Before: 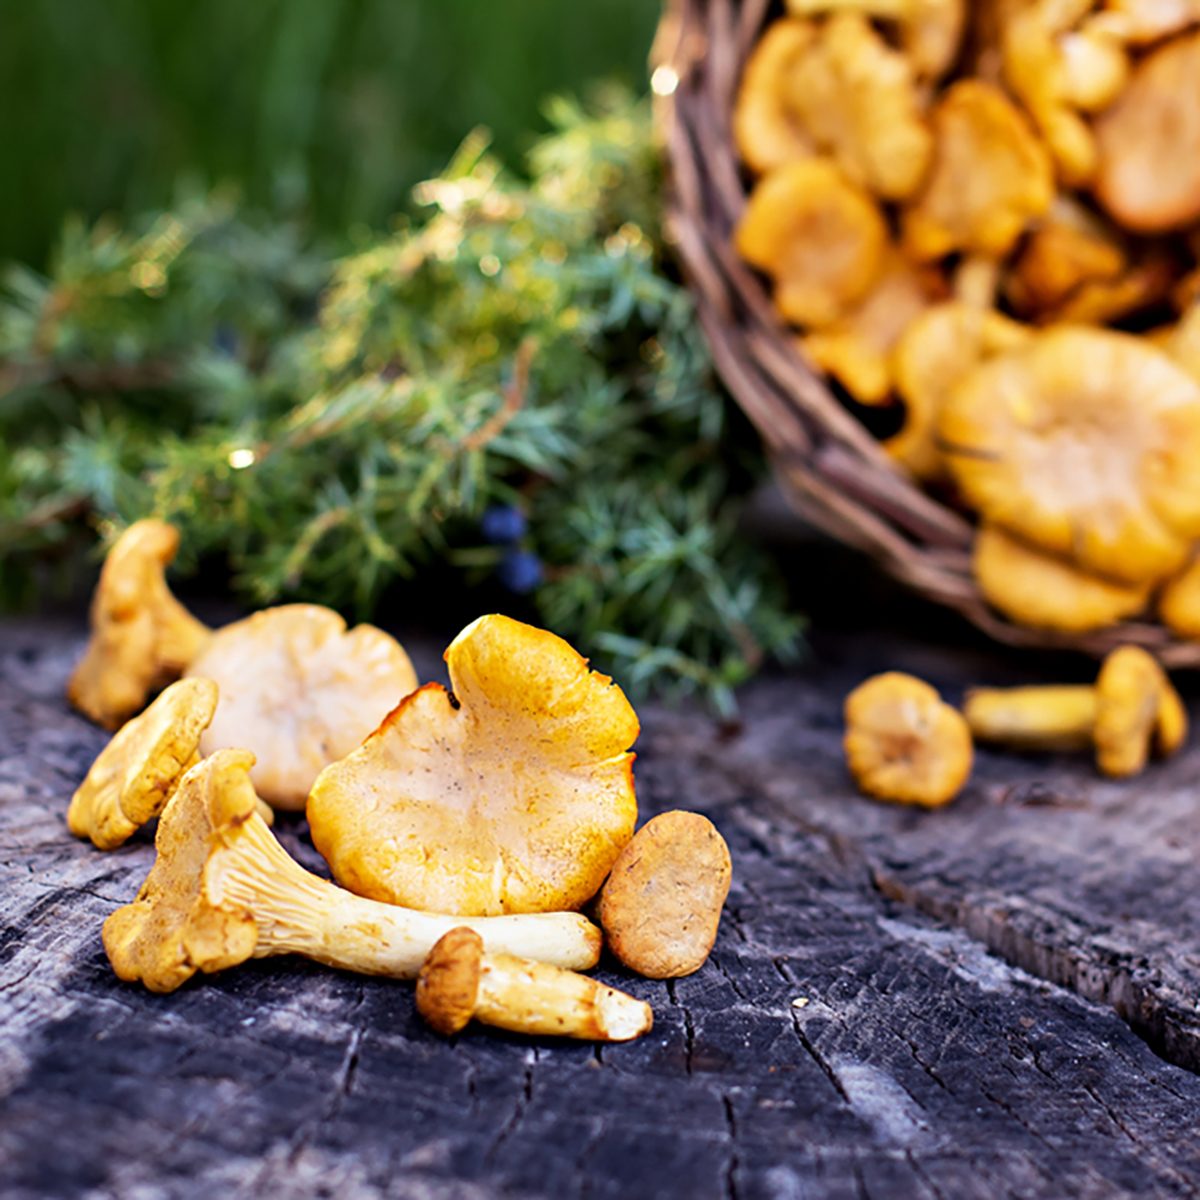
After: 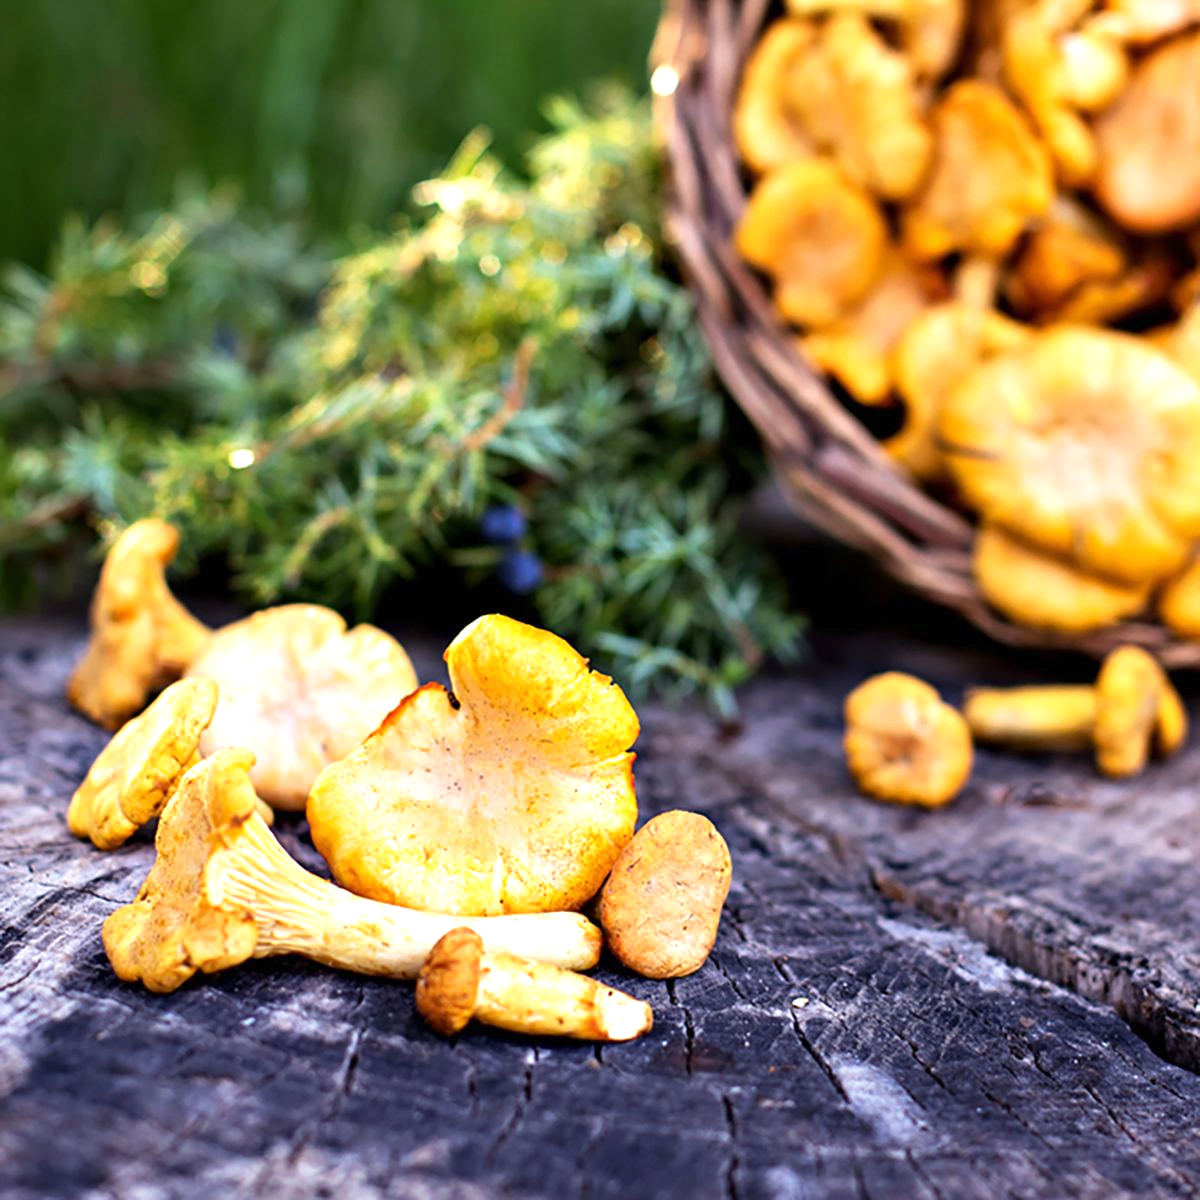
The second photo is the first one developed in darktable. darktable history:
sharpen: radius 2.883, amount 0.868, threshold 47.523
exposure: black level correction 0, exposure 0.5 EV, compensate highlight preservation false
